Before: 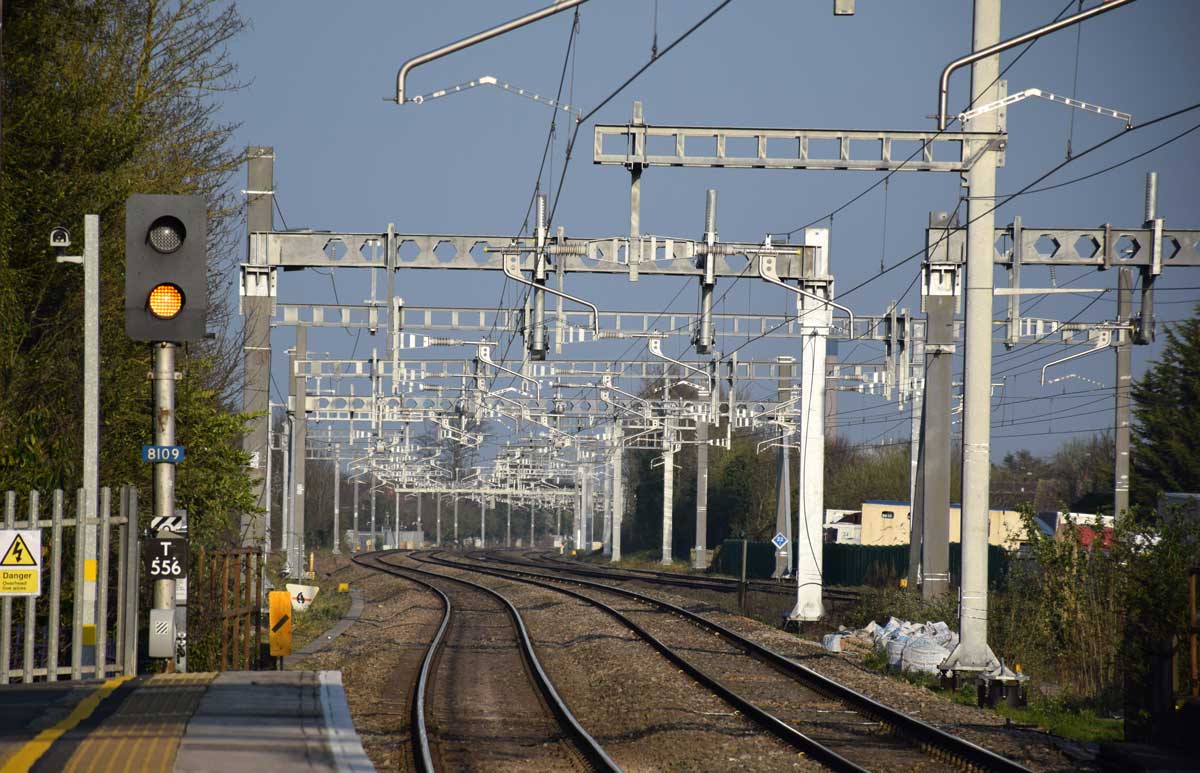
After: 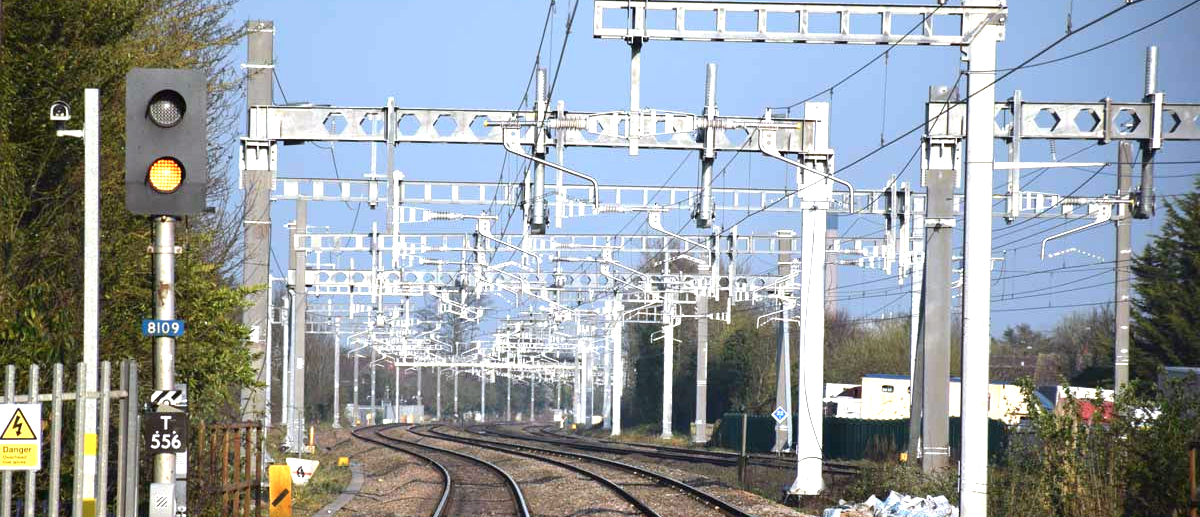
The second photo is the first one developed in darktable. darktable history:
exposure: black level correction 0, exposure 1.124 EV, compensate exposure bias true, compensate highlight preservation false
crop: top 16.348%, bottom 16.761%
color correction: highlights a* -0.766, highlights b* -9.25
